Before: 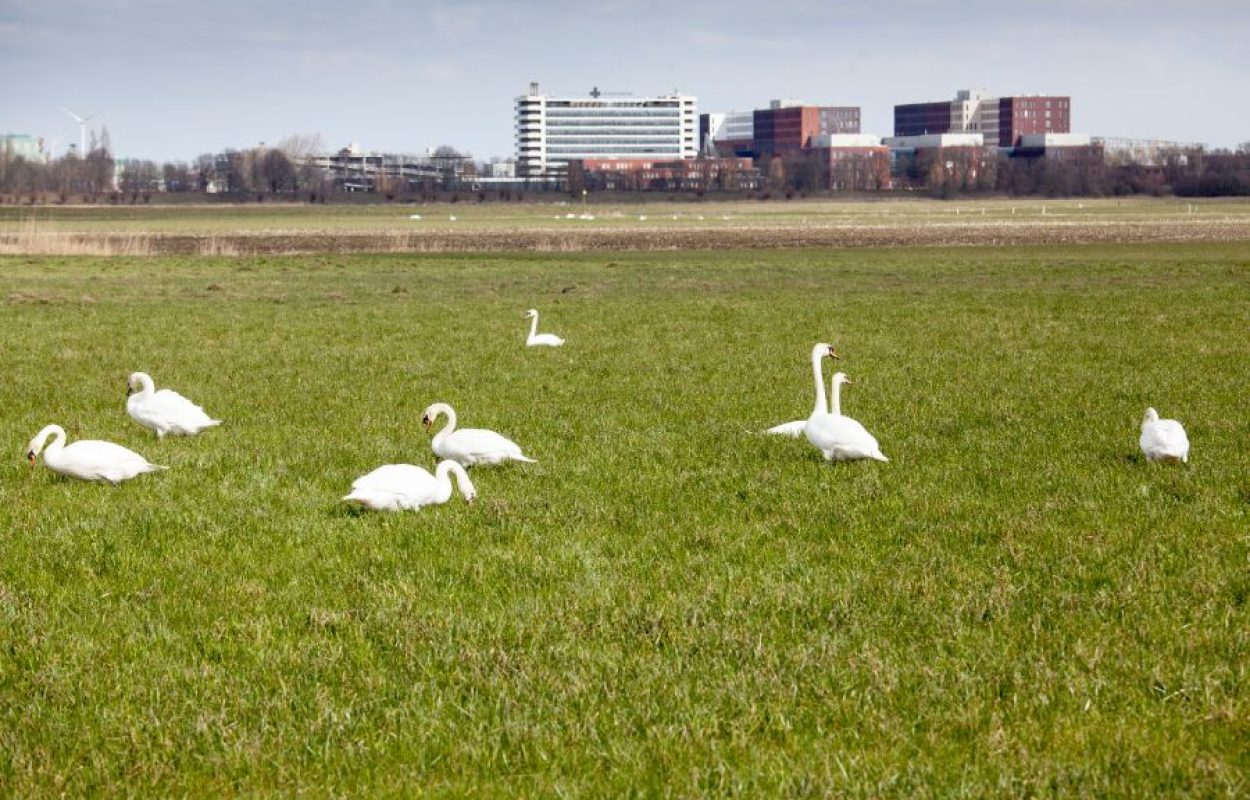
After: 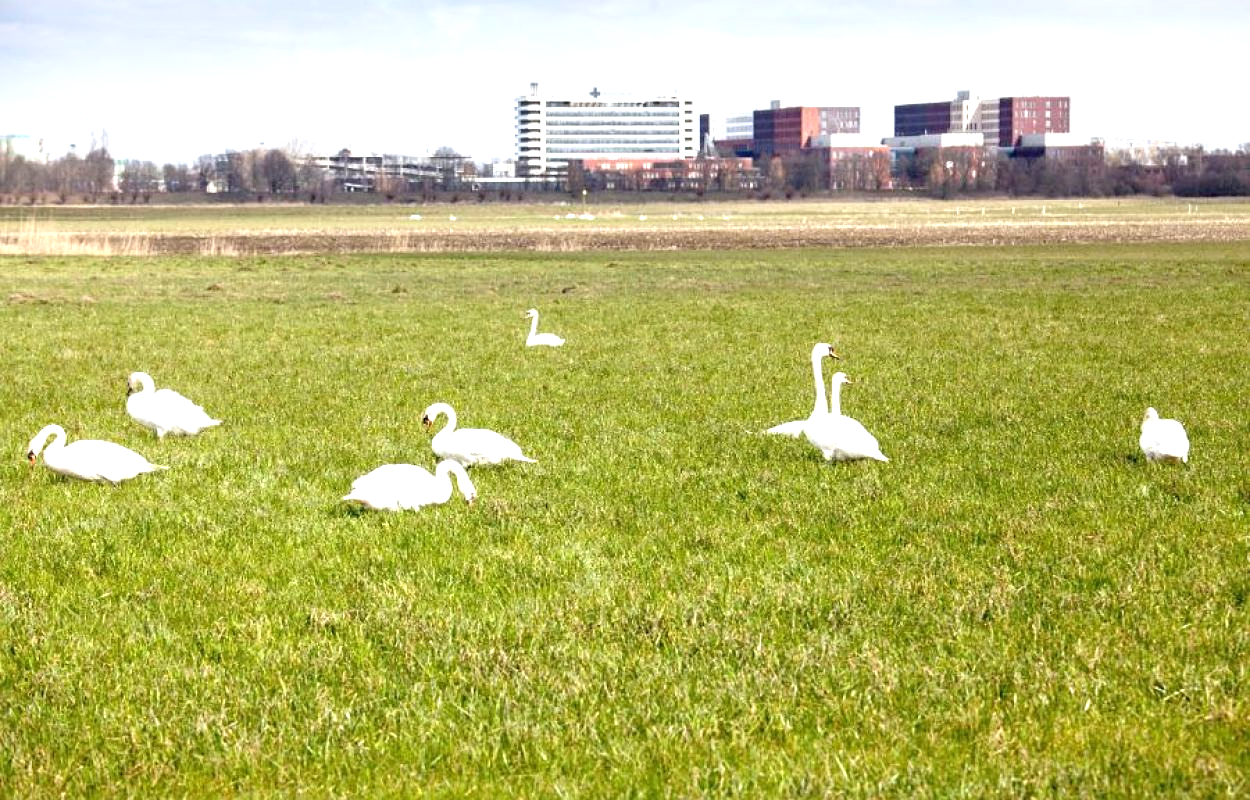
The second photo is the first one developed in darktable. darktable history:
sharpen: amount 0.2
exposure: black level correction 0, exposure 0.9 EV, compensate highlight preservation false
